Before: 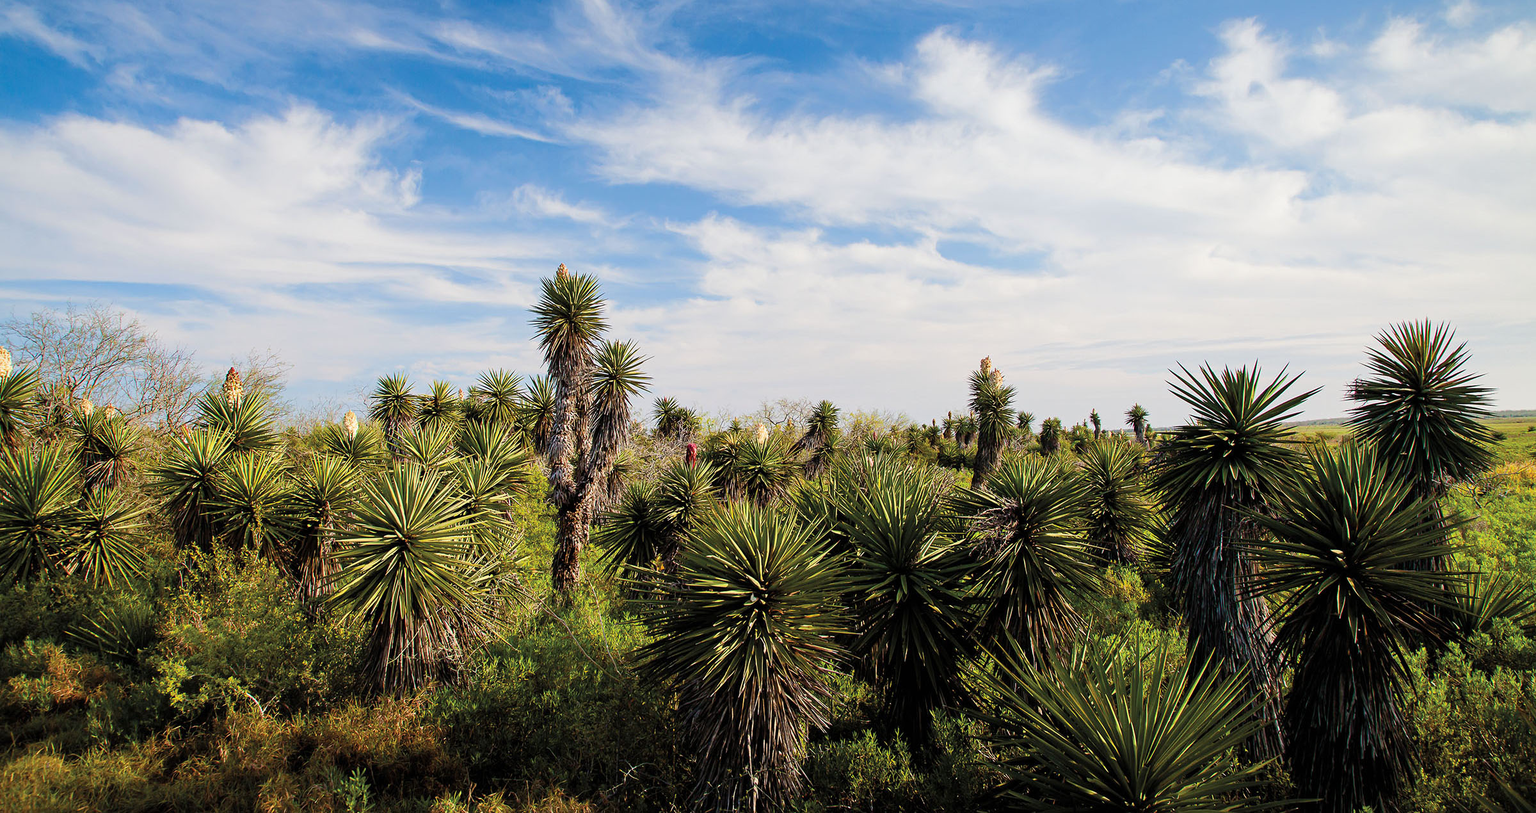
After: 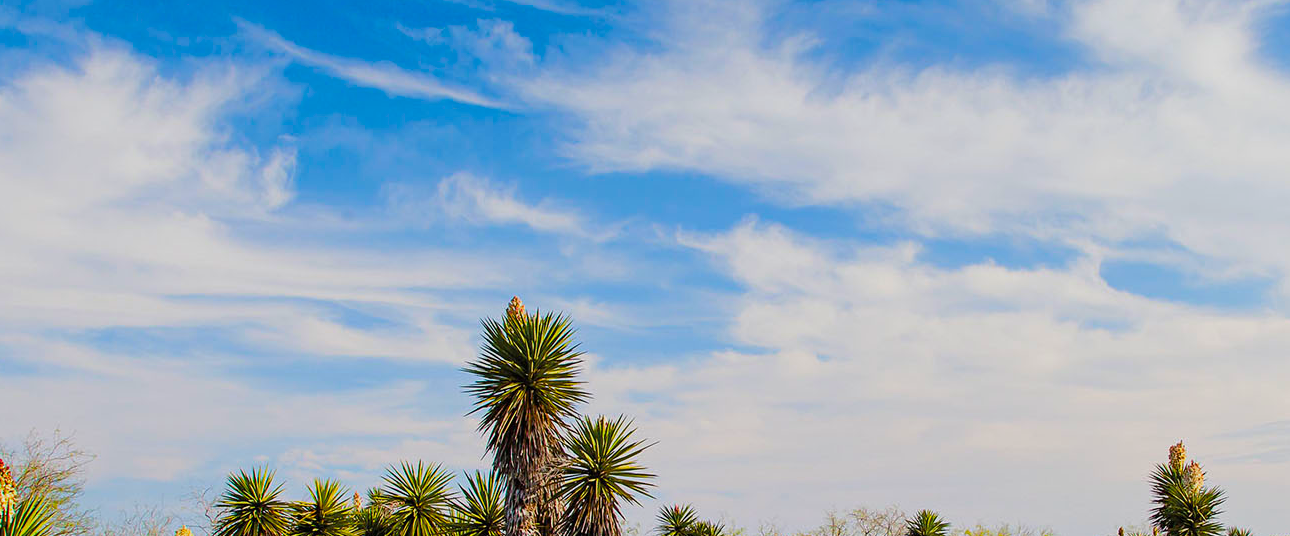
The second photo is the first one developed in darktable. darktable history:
color balance rgb: perceptual saturation grading › global saturation 19.935%, global vibrance 39.224%
crop: left 15.131%, top 9.083%, right 31.106%, bottom 48.651%
exposure: black level correction 0, exposure 0.695 EV, compensate exposure bias true, compensate highlight preservation false
